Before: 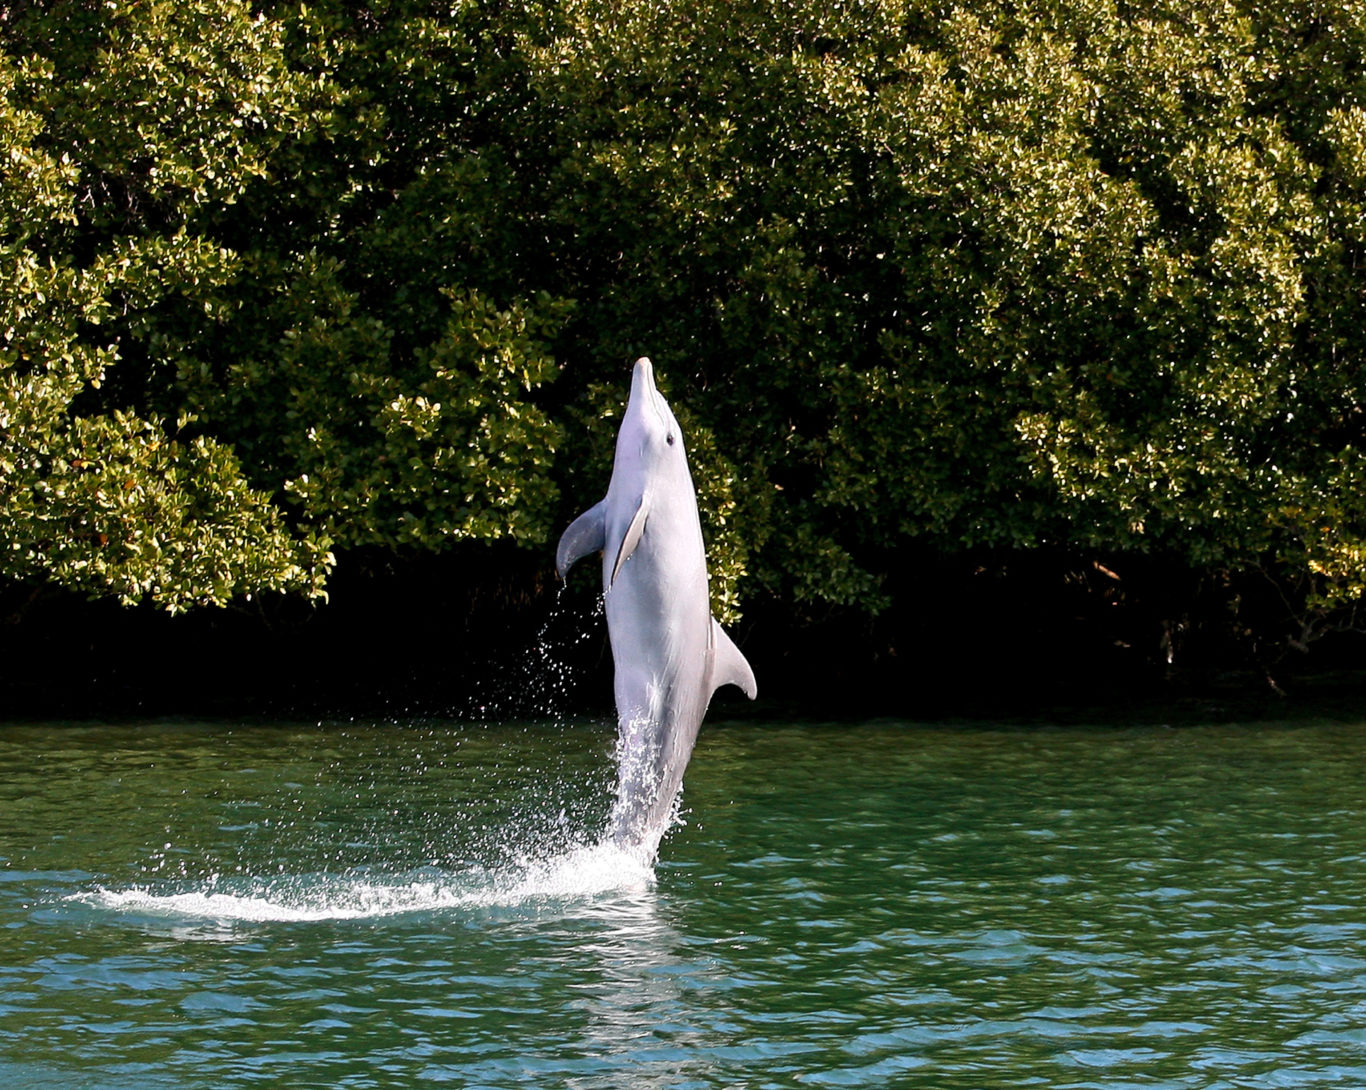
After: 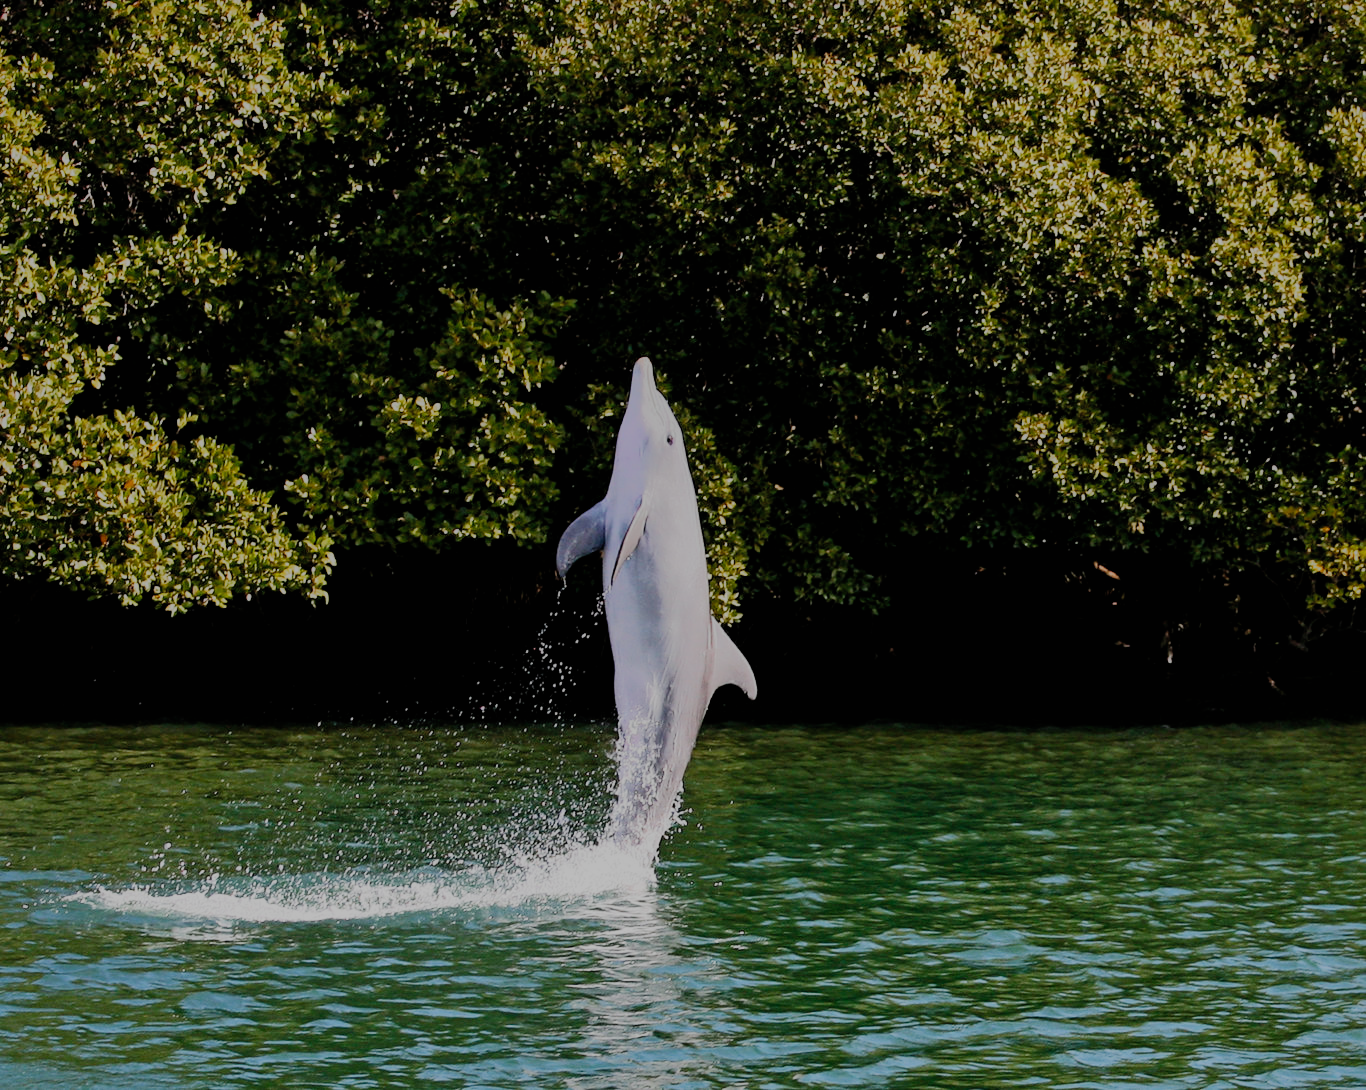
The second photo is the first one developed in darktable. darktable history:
shadows and highlights: shadows 25.65, highlights -70.16
filmic rgb: black relative exposure -7.65 EV, white relative exposure 4.56 EV, hardness 3.61, add noise in highlights 0.001, preserve chrominance no, color science v3 (2019), use custom middle-gray values true, iterations of high-quality reconstruction 0, contrast in highlights soft
